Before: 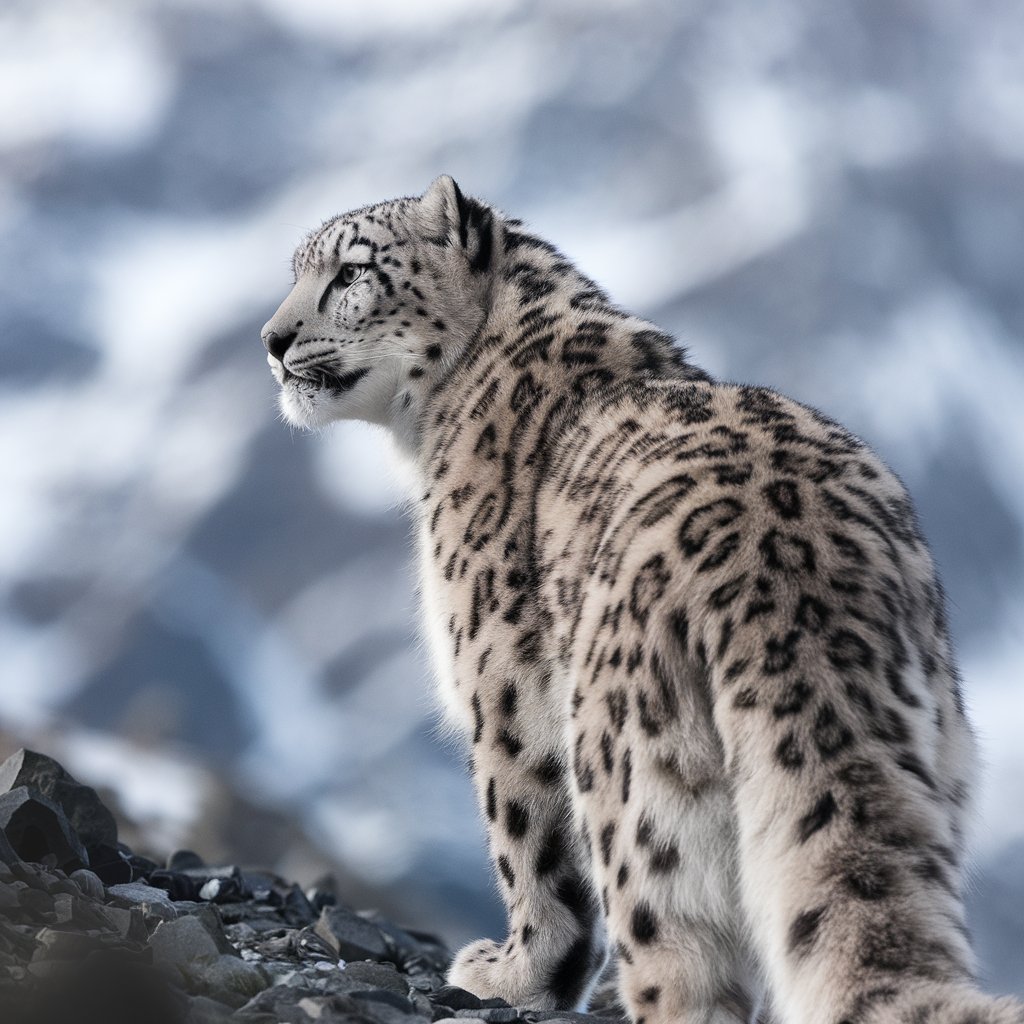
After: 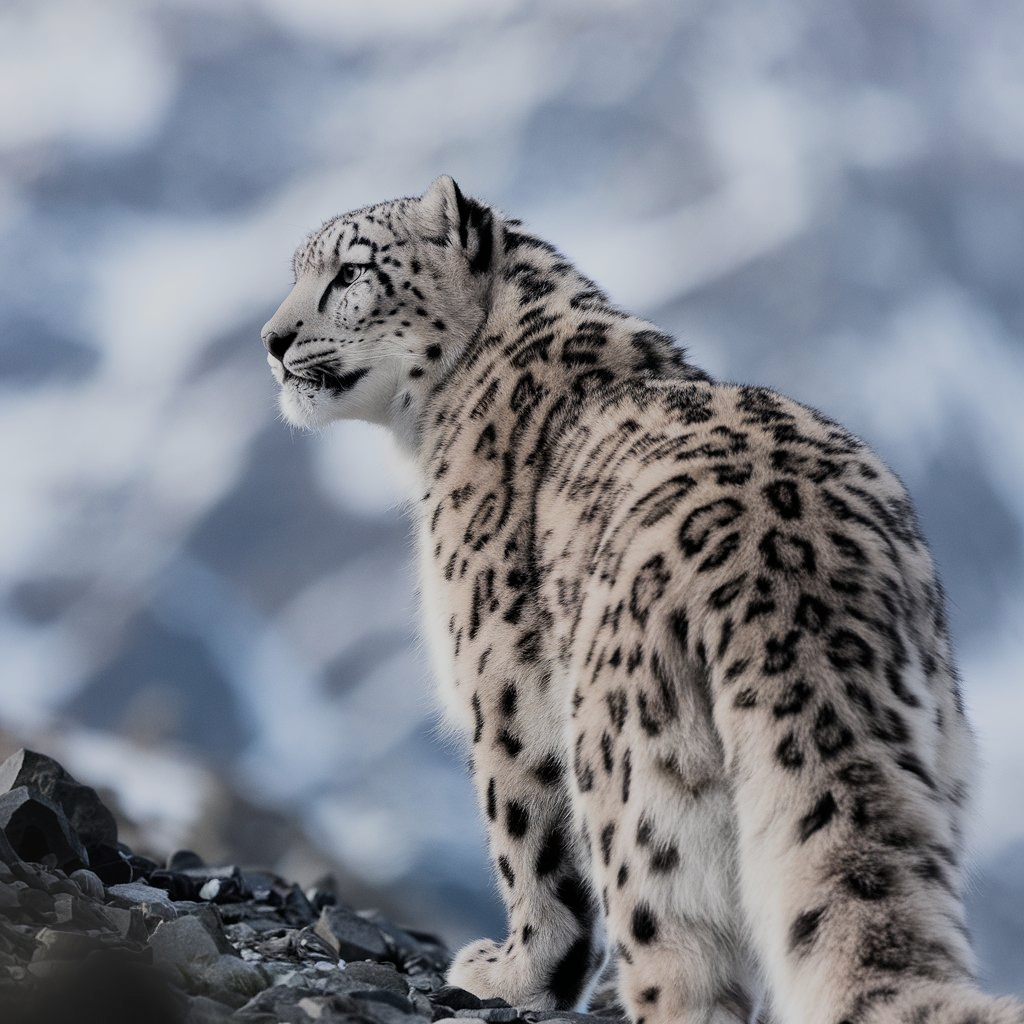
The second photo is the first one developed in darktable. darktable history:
filmic rgb: black relative exposure -7.65 EV, white relative exposure 4.56 EV, threshold 2.98 EV, hardness 3.61, color science v6 (2022), enable highlight reconstruction true
